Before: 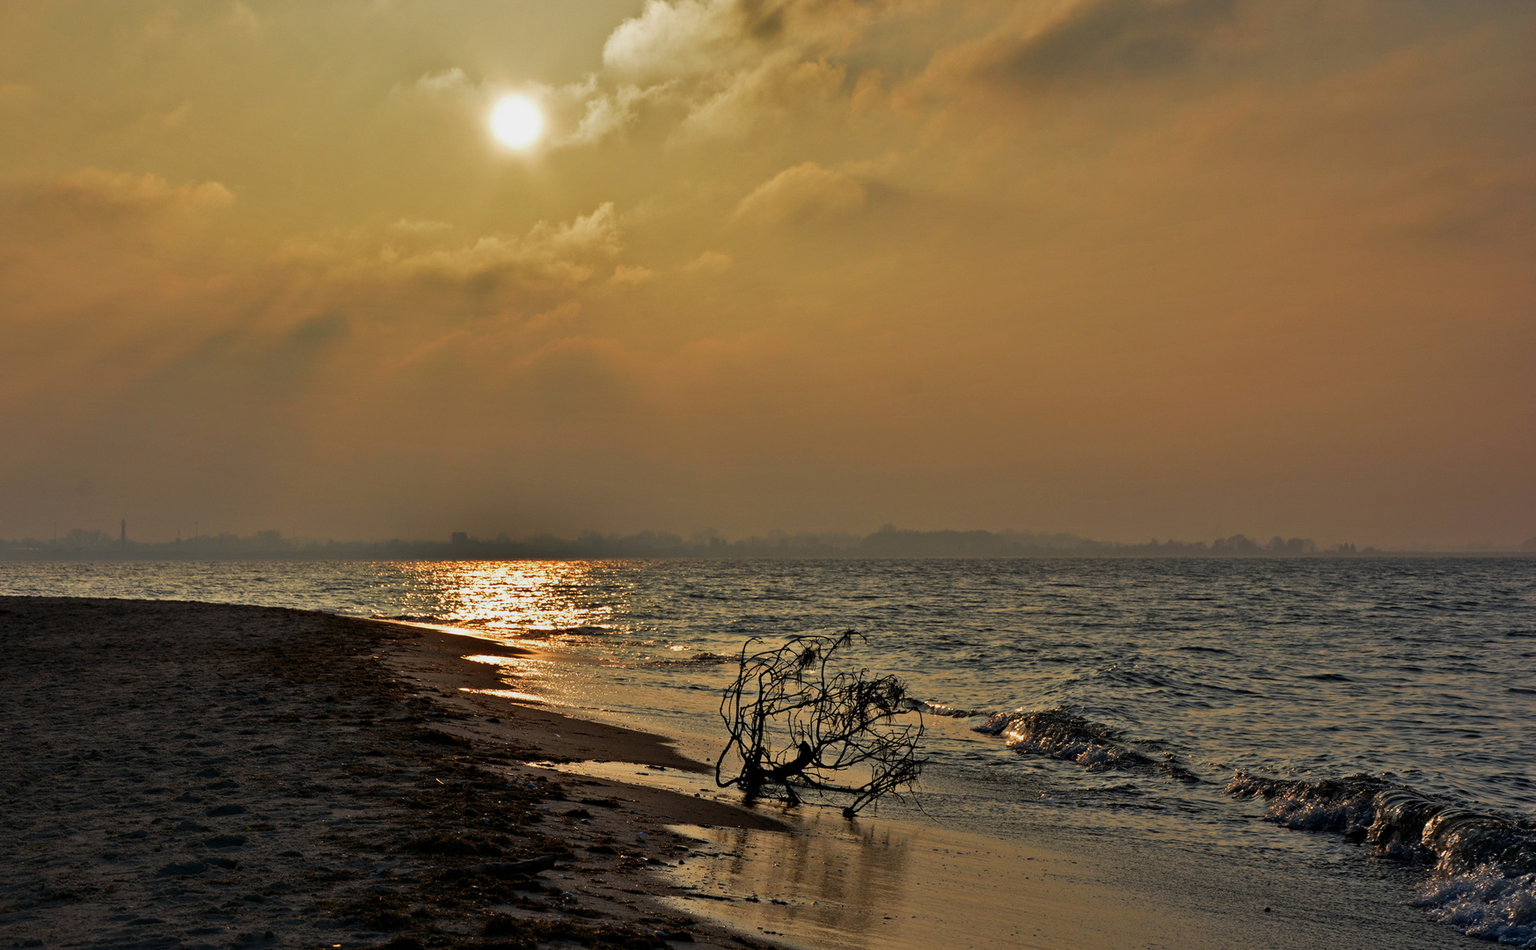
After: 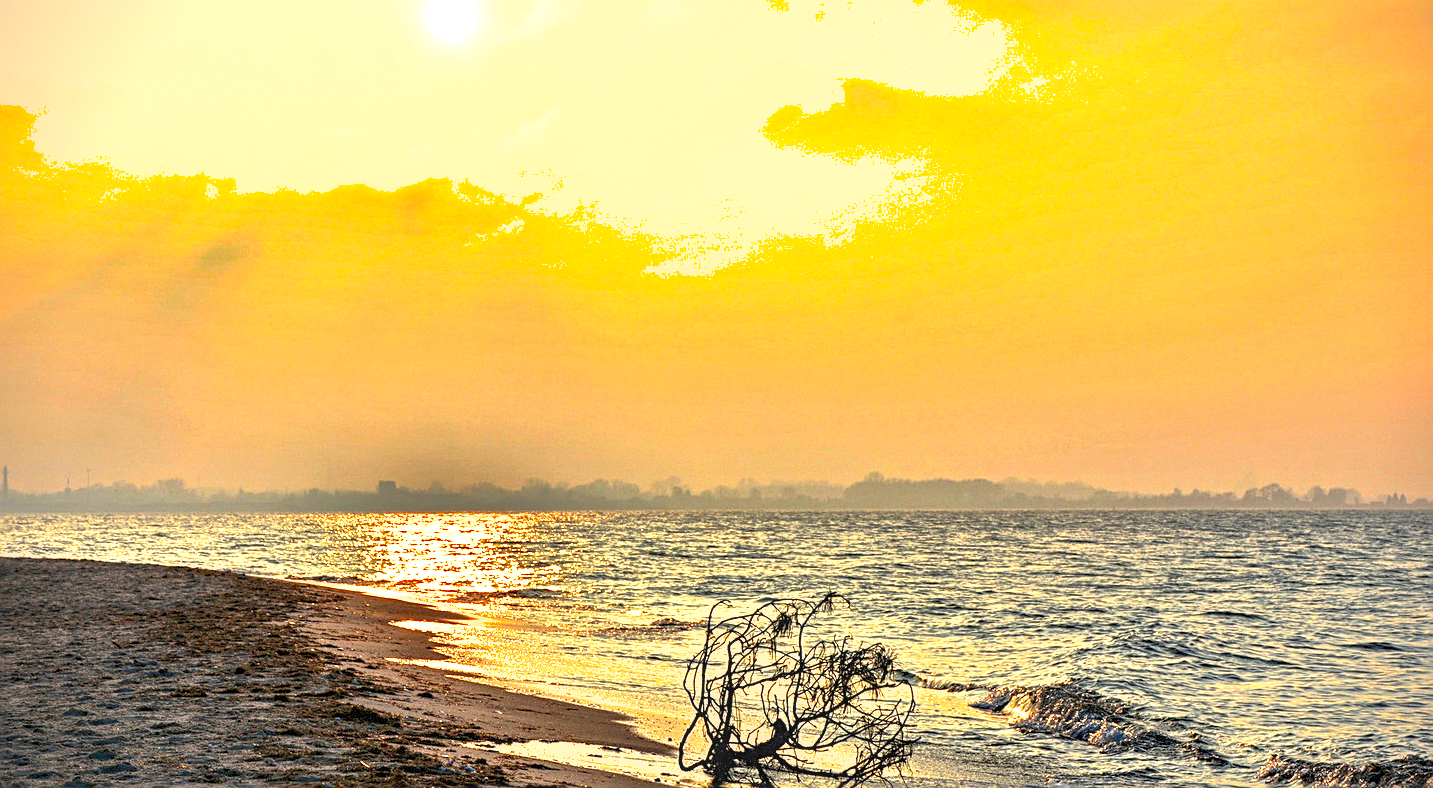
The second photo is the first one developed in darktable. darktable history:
contrast brightness saturation: contrast 0.199, brightness 0.164, saturation 0.216
crop: left 7.785%, top 11.557%, right 10.11%, bottom 15.463%
vignetting: fall-off start 91.87%, brightness -0.631, saturation -0.007
sharpen: on, module defaults
exposure: black level correction 0, exposure 2.1 EV, compensate highlight preservation false
local contrast: detail 130%
shadows and highlights: on, module defaults
